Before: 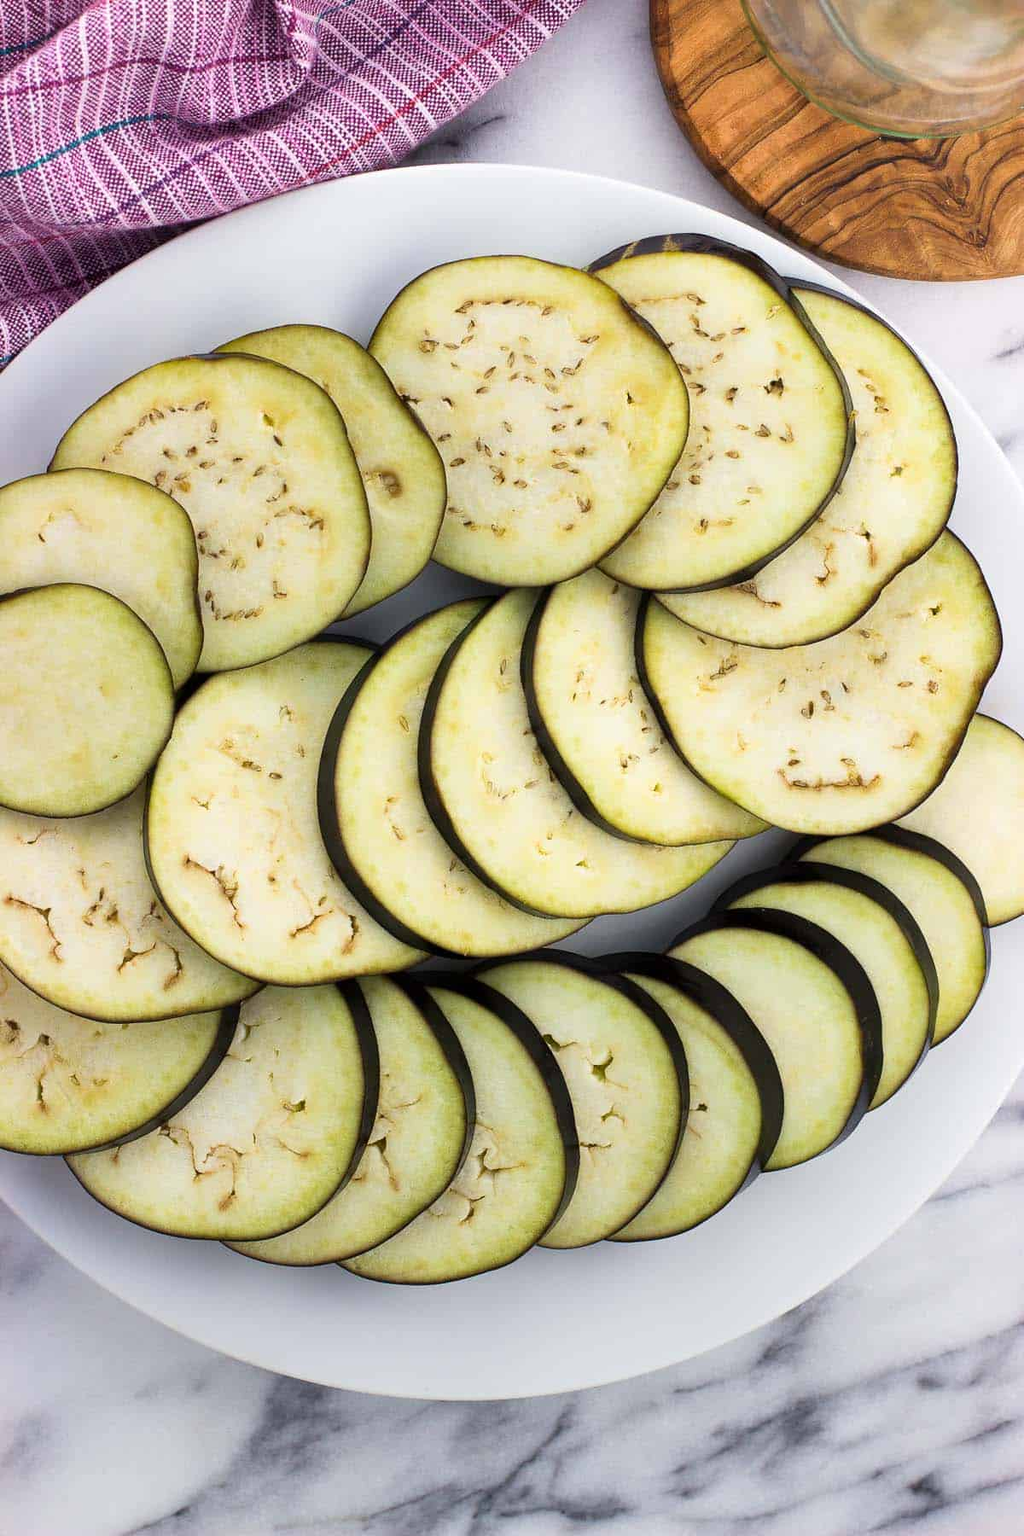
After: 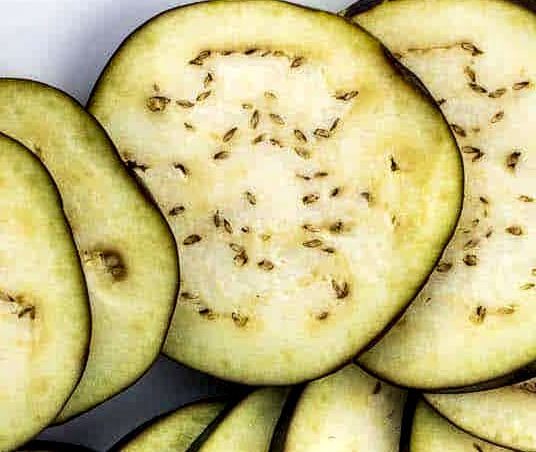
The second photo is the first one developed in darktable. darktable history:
crop: left 28.688%, top 16.821%, right 26.639%, bottom 58.05%
velvia: on, module defaults
local contrast: highlights 19%, detail 186%
